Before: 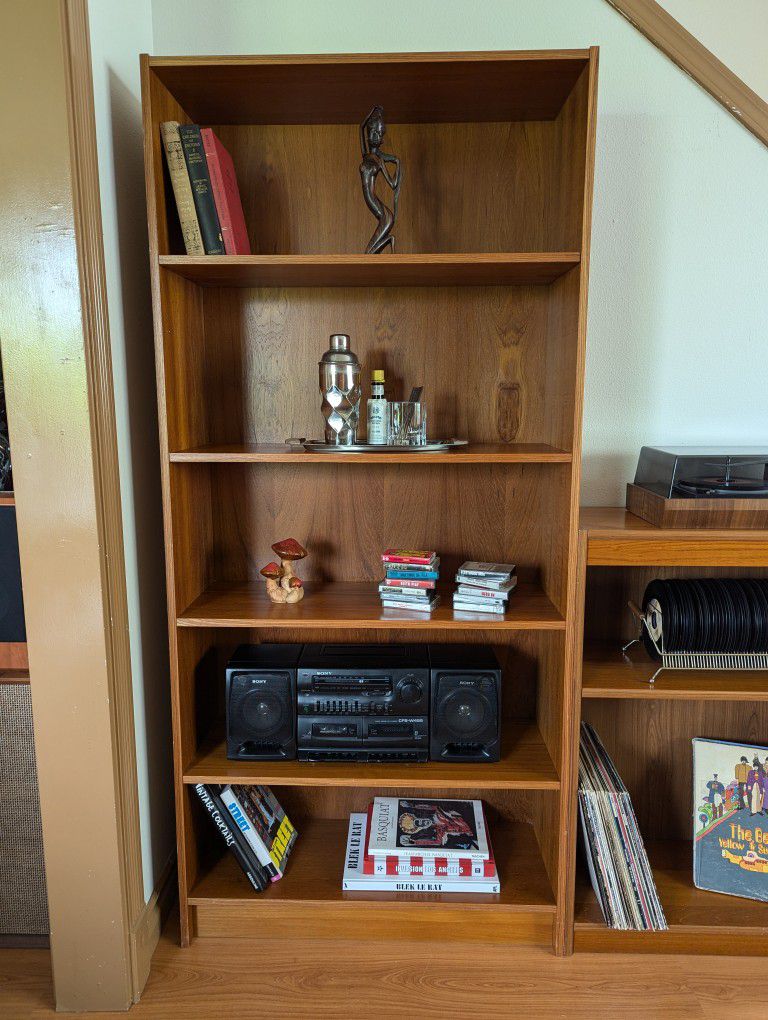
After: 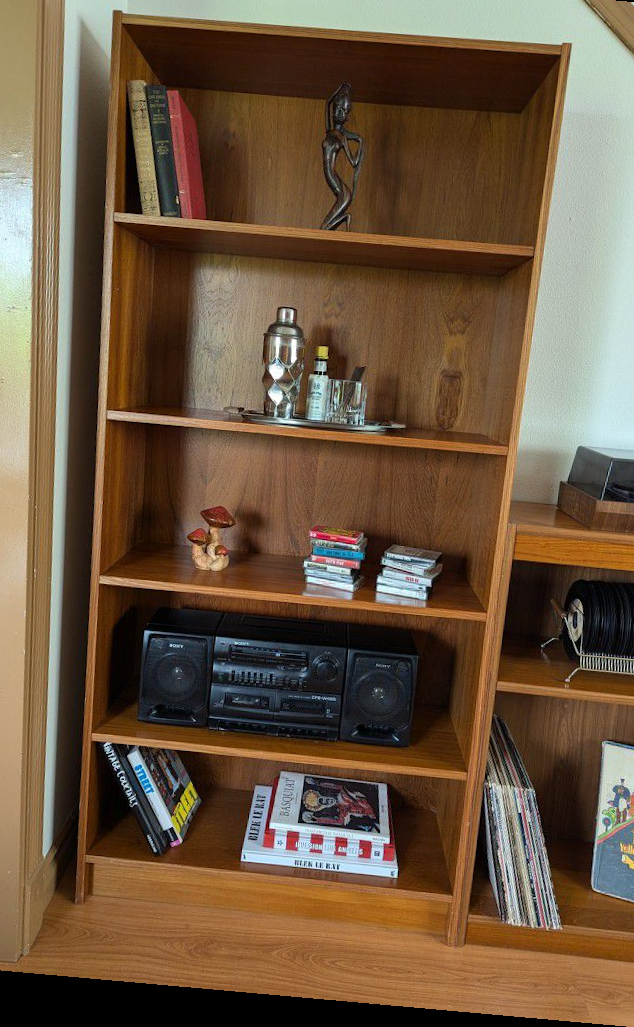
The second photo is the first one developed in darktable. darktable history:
rotate and perspective: rotation 5.12°, automatic cropping off
crop and rotate: left 13.15%, top 5.251%, right 12.609%
